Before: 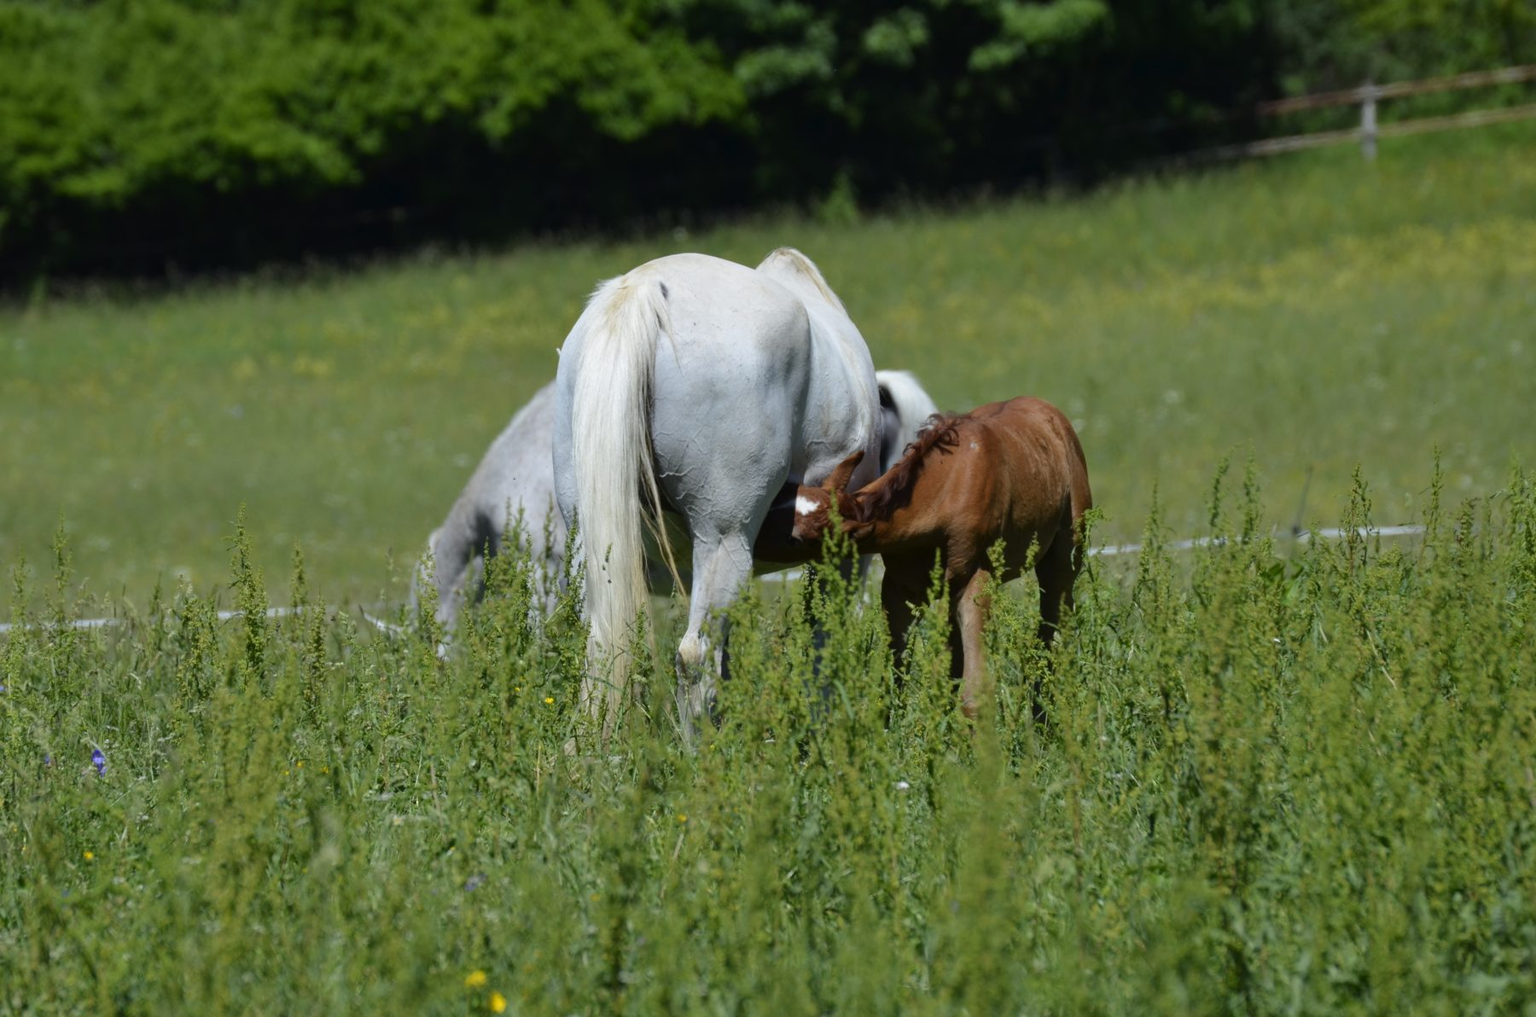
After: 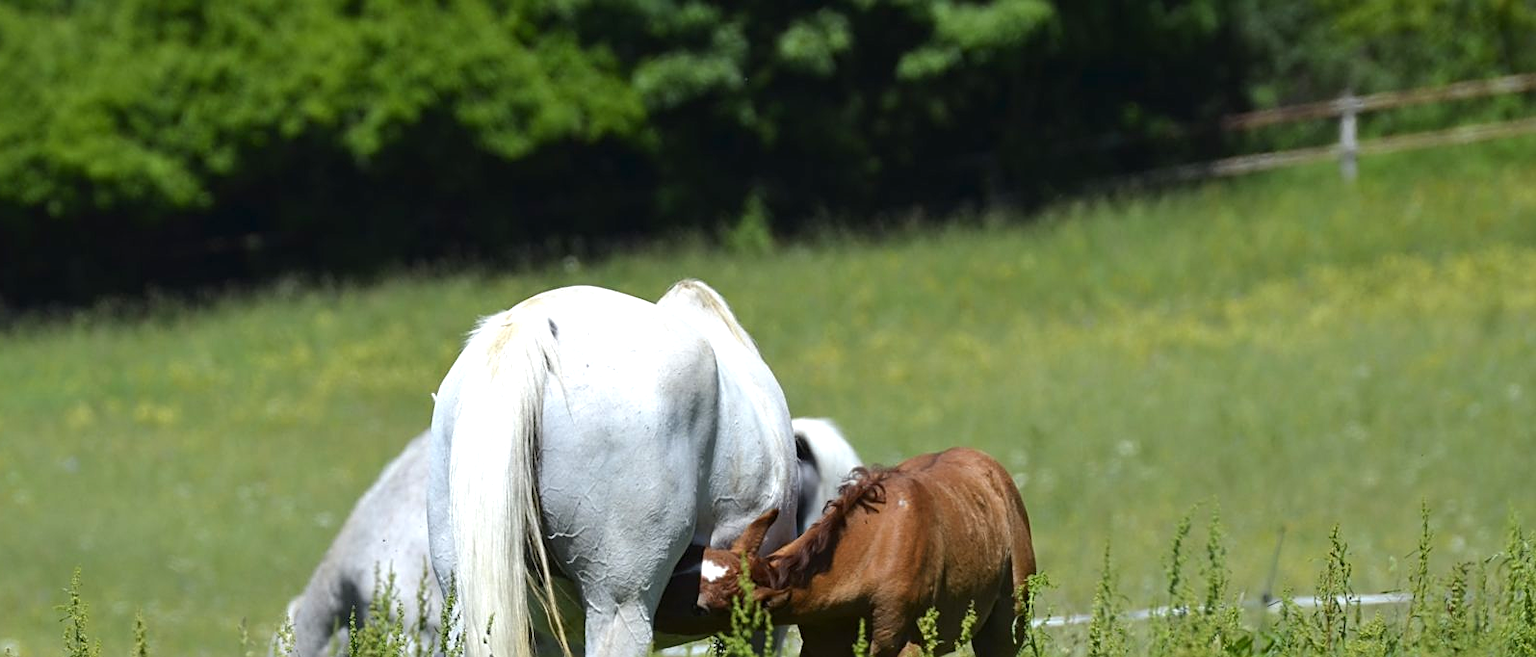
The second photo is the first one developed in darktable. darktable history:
exposure: exposure 0.651 EV, compensate exposure bias true, compensate highlight preservation false
sharpen: amount 0.495
crop and rotate: left 11.388%, bottom 42.638%
